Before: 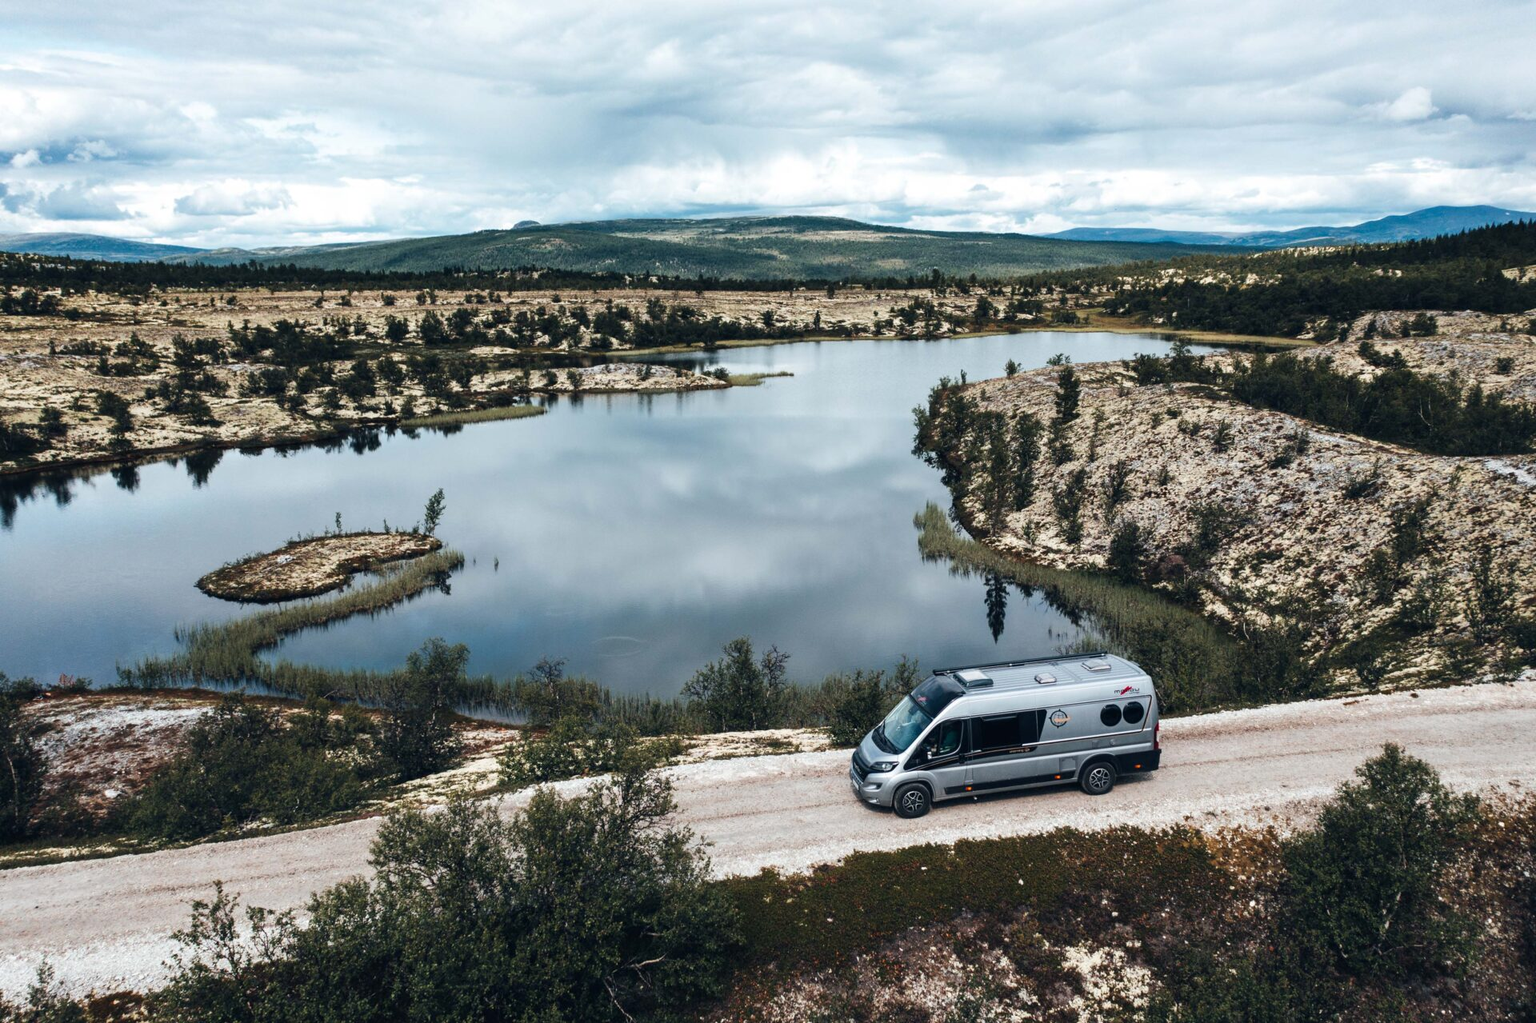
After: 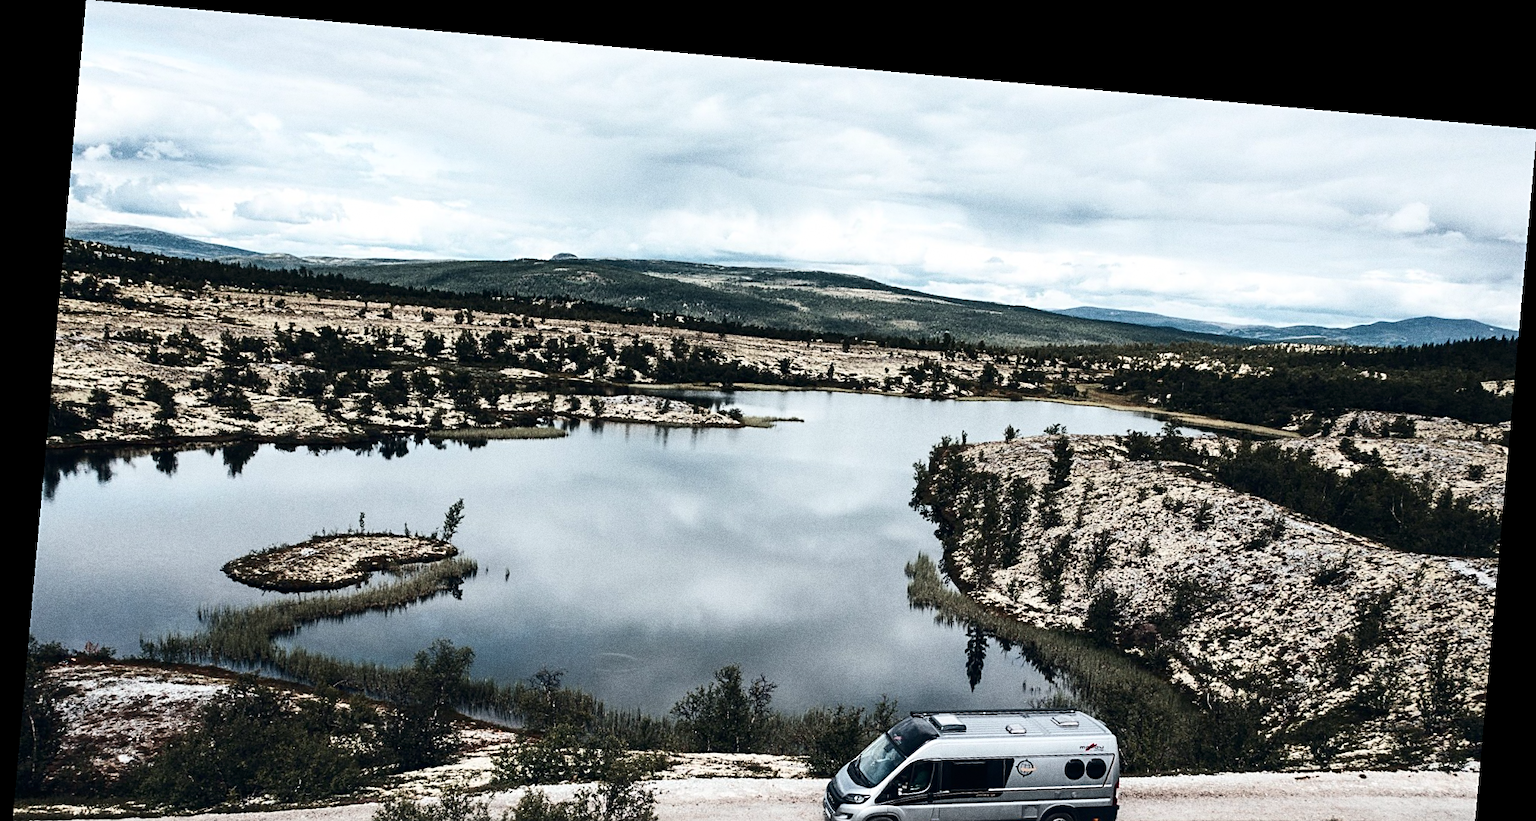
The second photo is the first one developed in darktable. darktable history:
crop: bottom 24.988%
white balance: emerald 1
base curve: curves: ch0 [(0, 0) (0.989, 0.992)], preserve colors none
grain: coarseness 9.61 ISO, strength 35.62%
sharpen: on, module defaults
contrast brightness saturation: contrast 0.25, saturation -0.31
rotate and perspective: rotation 5.12°, automatic cropping off
